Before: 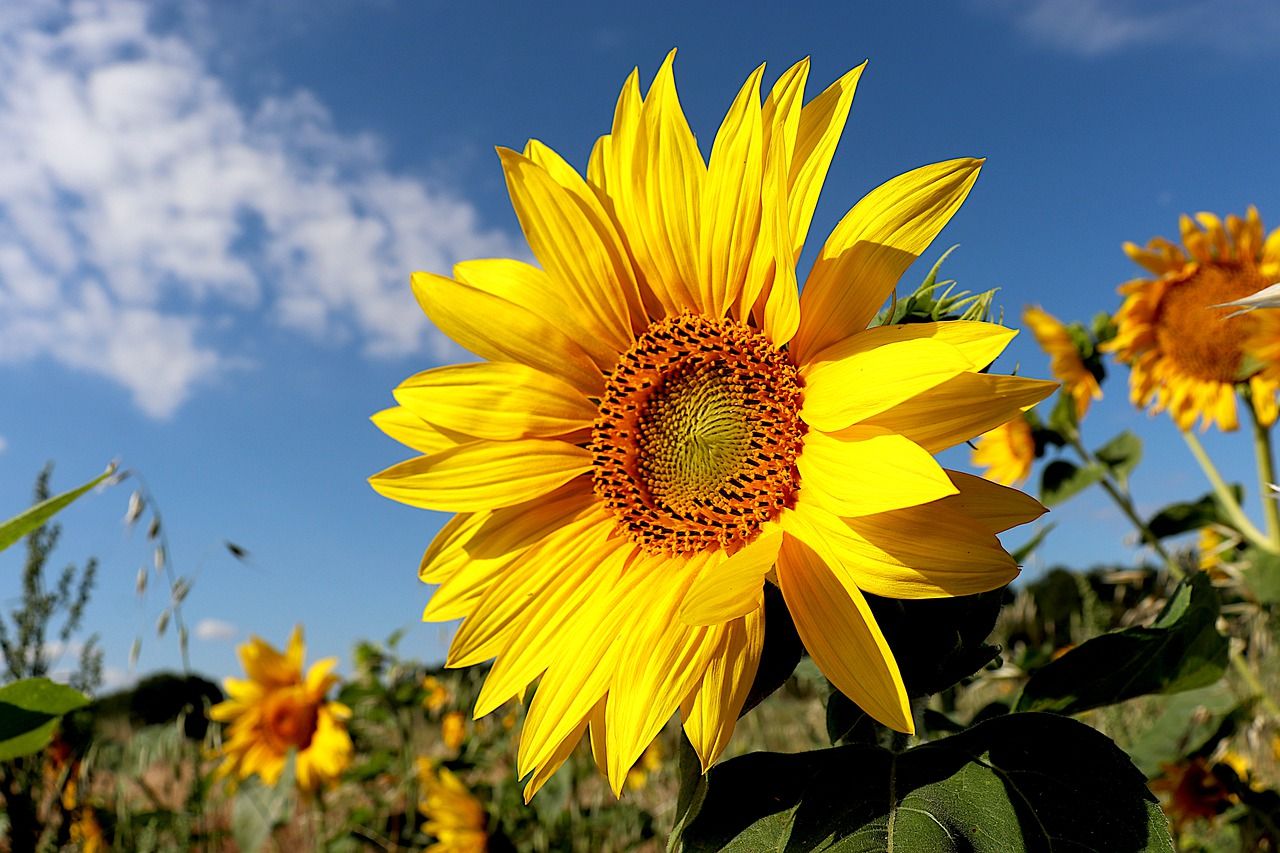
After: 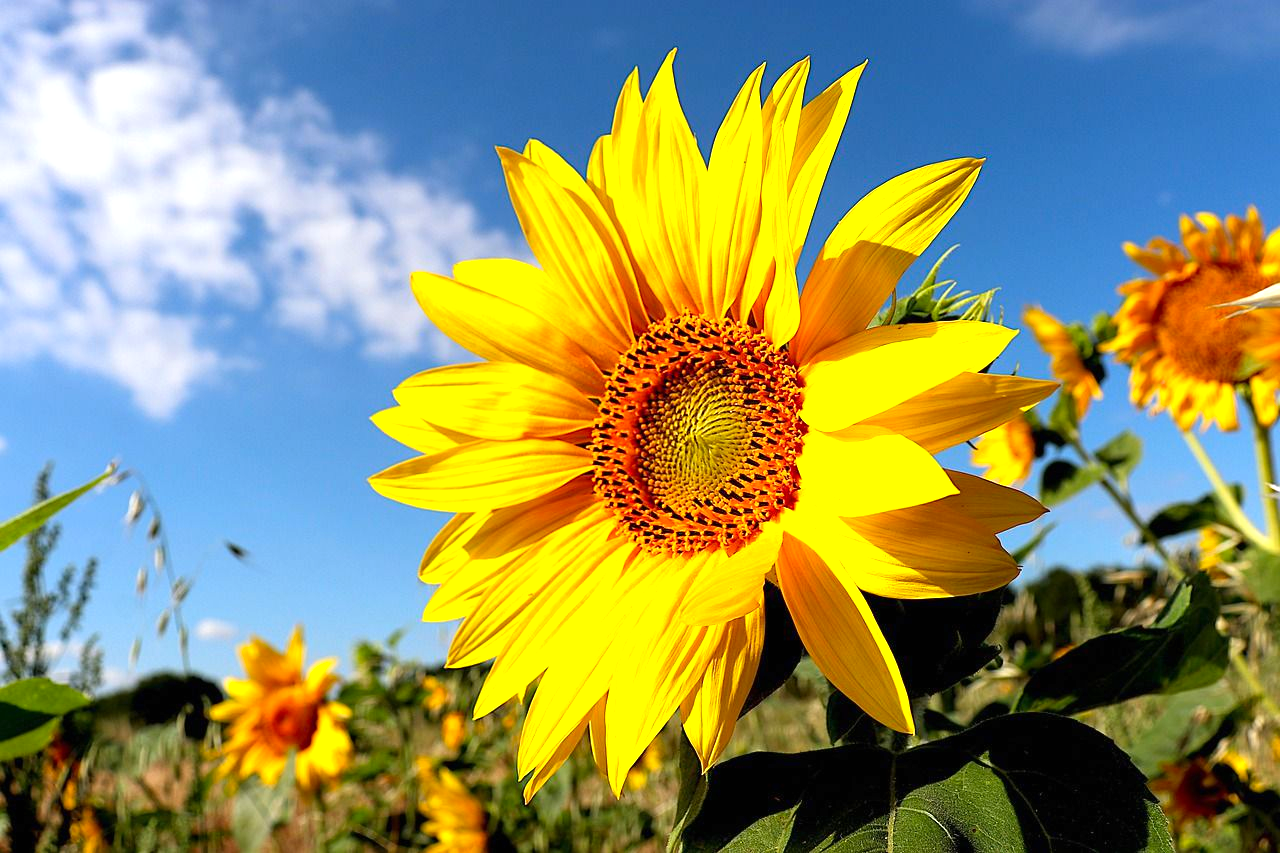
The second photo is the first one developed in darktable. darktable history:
exposure: black level correction 0, exposure 0.6 EV, compensate exposure bias true, compensate highlight preservation false
contrast brightness saturation: saturation 0.13
